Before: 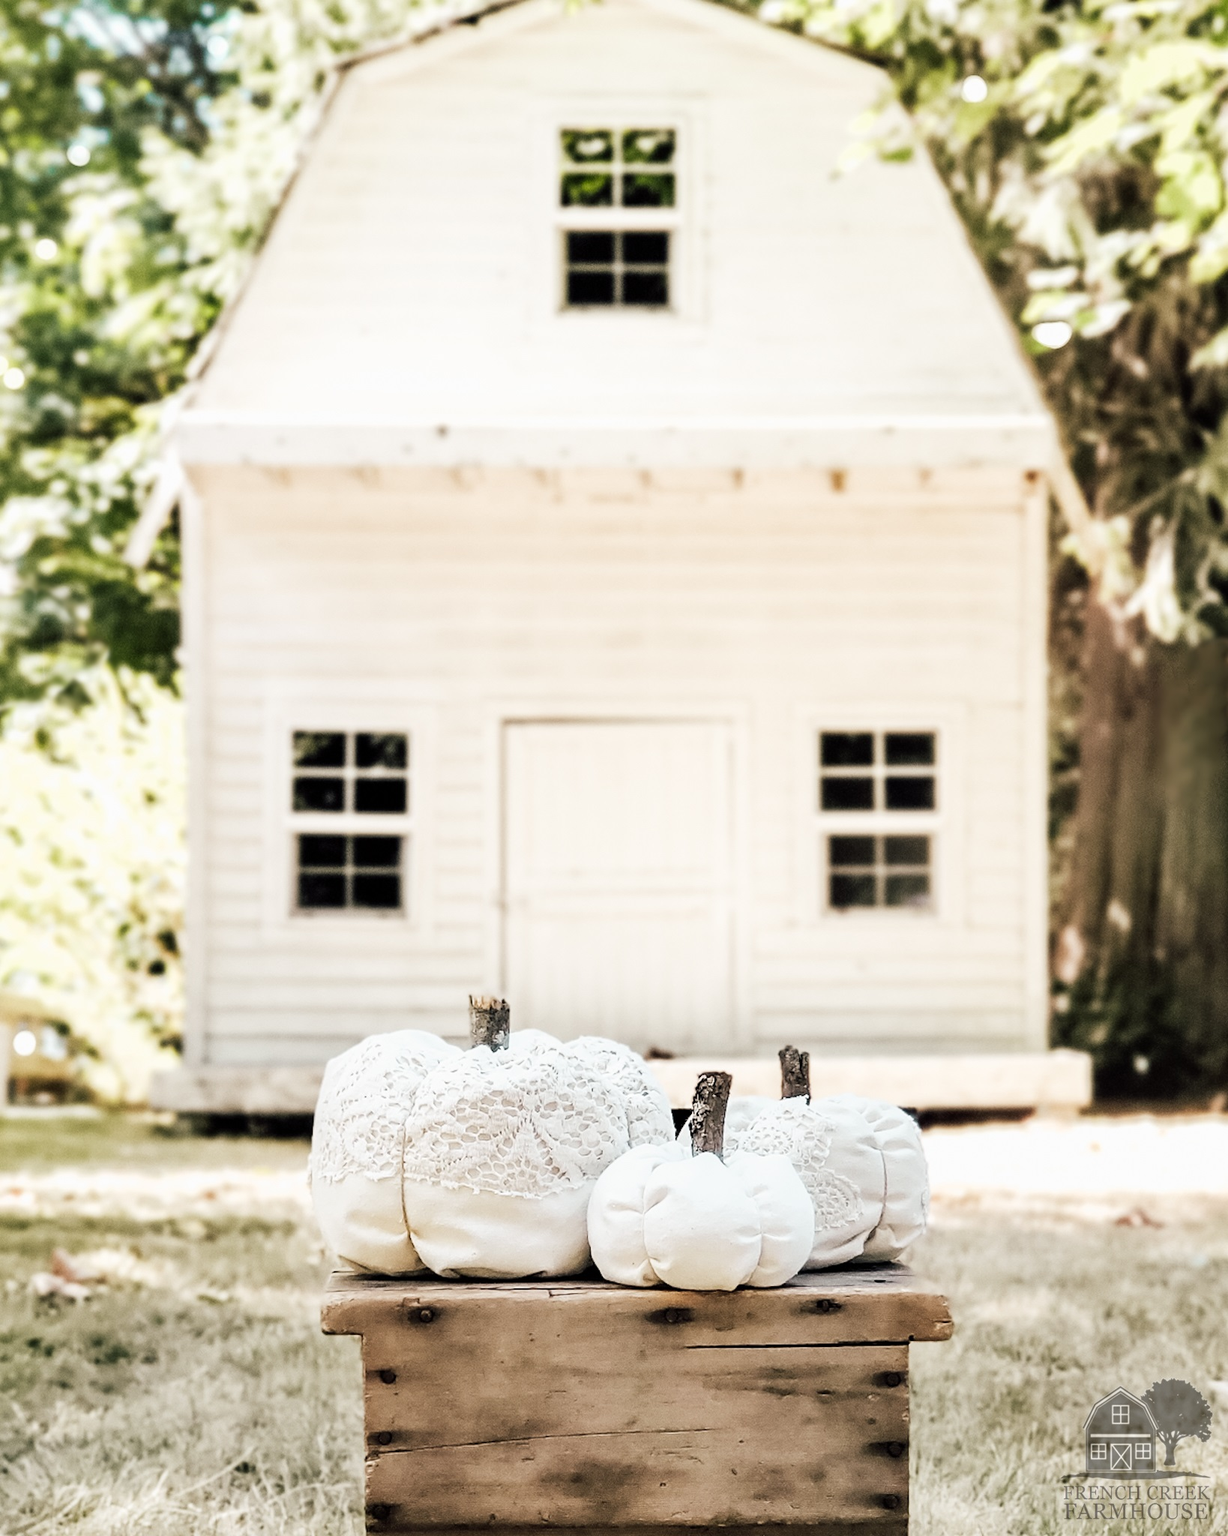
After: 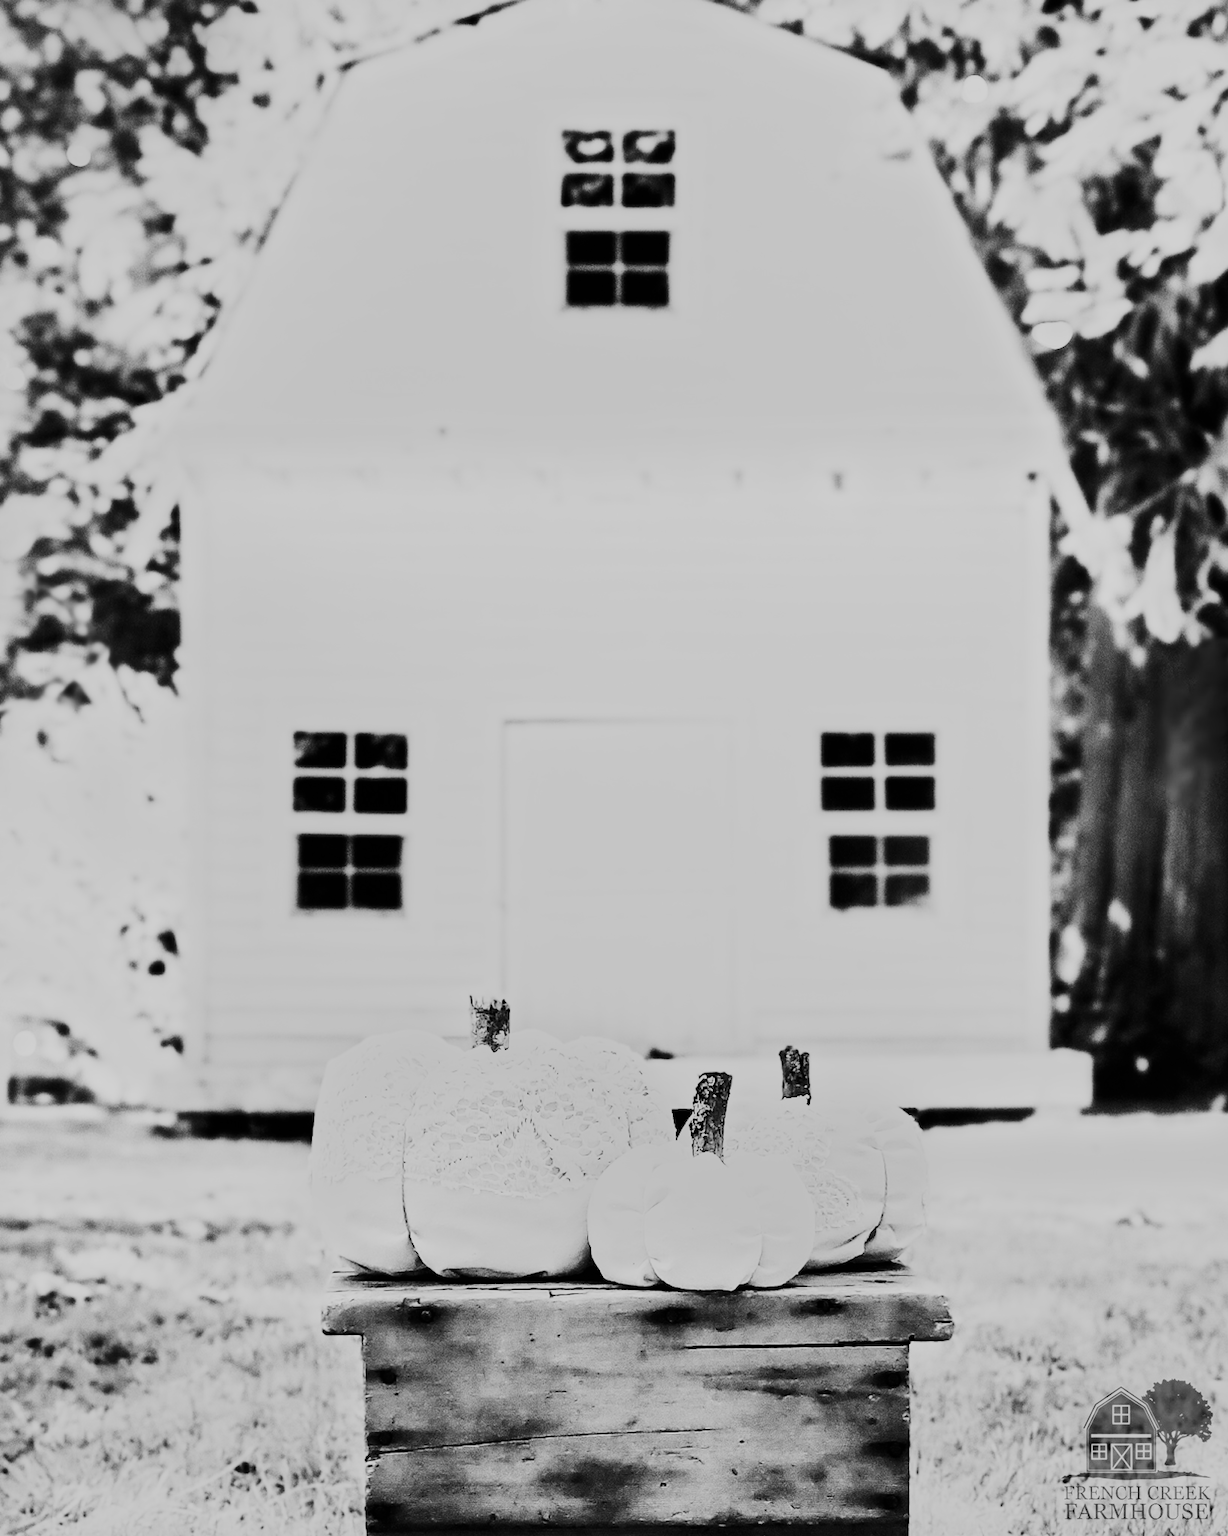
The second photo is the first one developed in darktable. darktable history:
exposure: black level correction -0.001, exposure 0.08 EV, compensate highlight preservation false
contrast brightness saturation: contrast 0.5, saturation -0.1
color balance rgb: linear chroma grading › global chroma 13.3%, global vibrance 41.49%
monochrome: a 79.32, b 81.83, size 1.1
